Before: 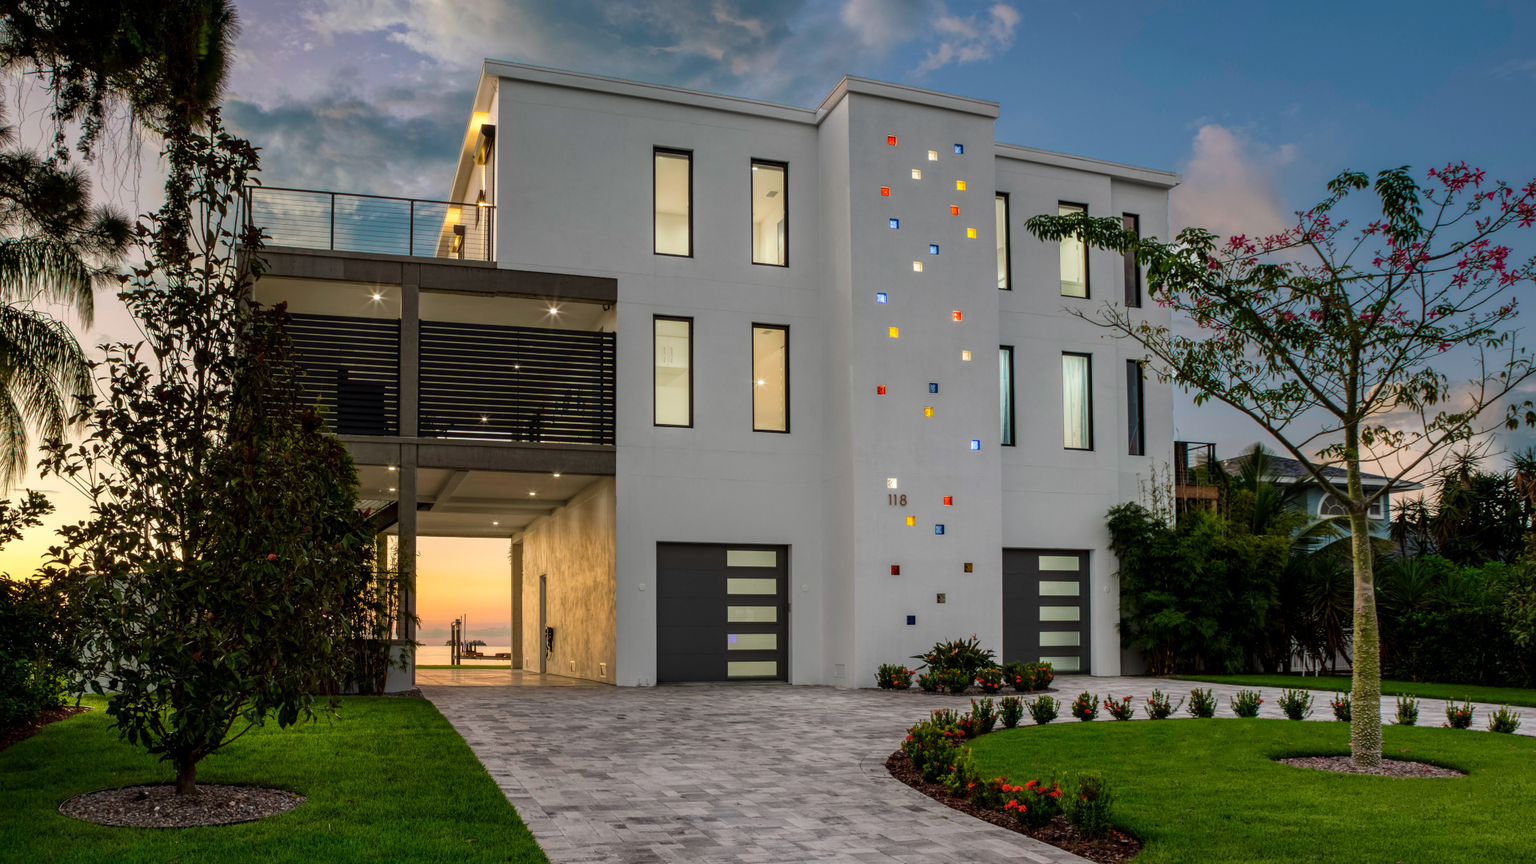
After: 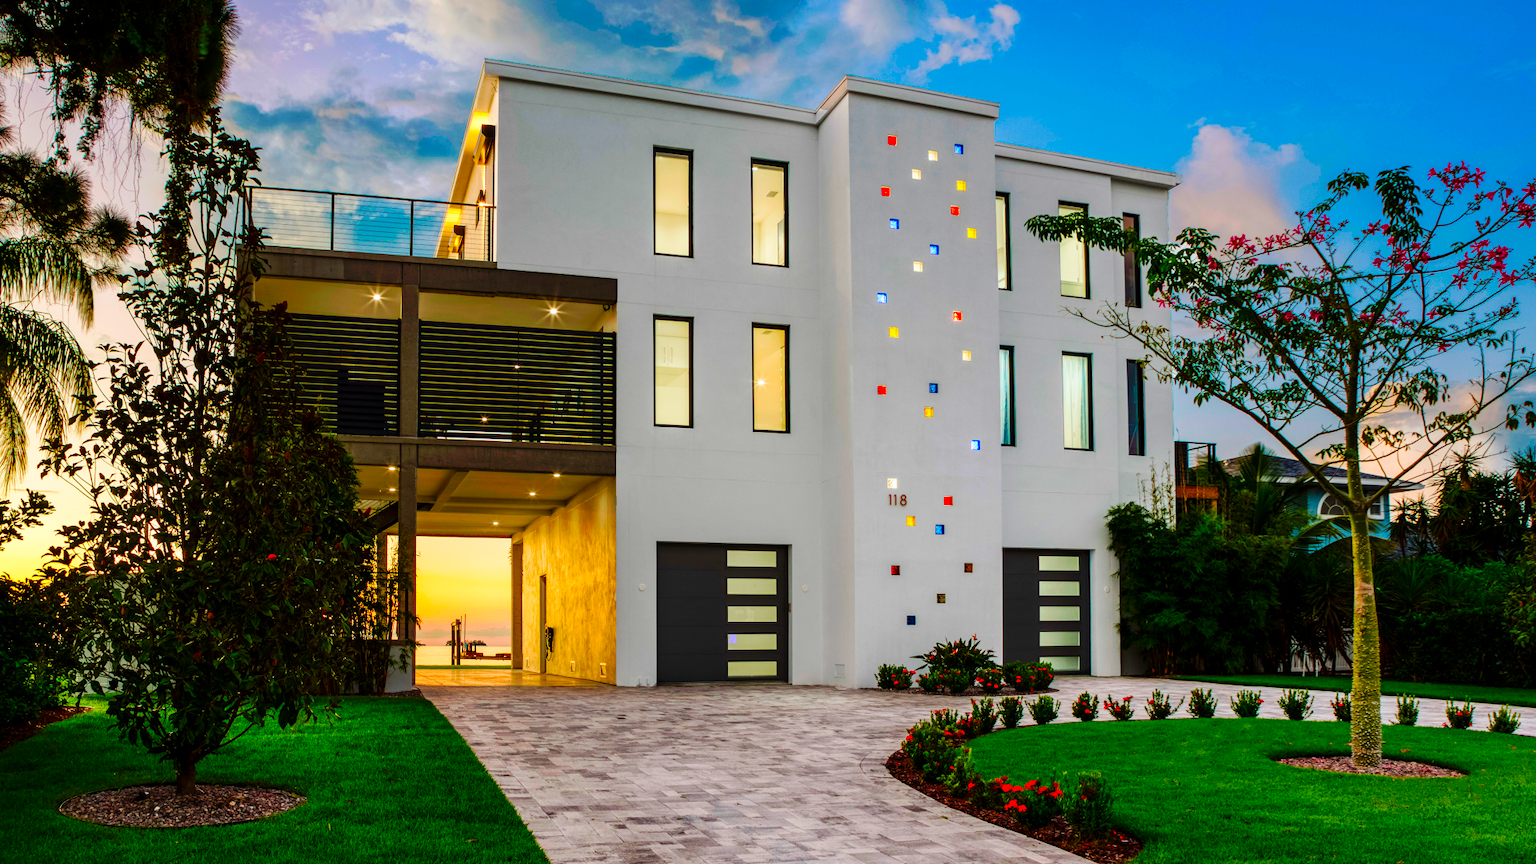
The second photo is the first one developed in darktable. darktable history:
color correction: saturation 1.8
base curve: curves: ch0 [(0, 0) (0.032, 0.025) (0.121, 0.166) (0.206, 0.329) (0.605, 0.79) (1, 1)], preserve colors none
